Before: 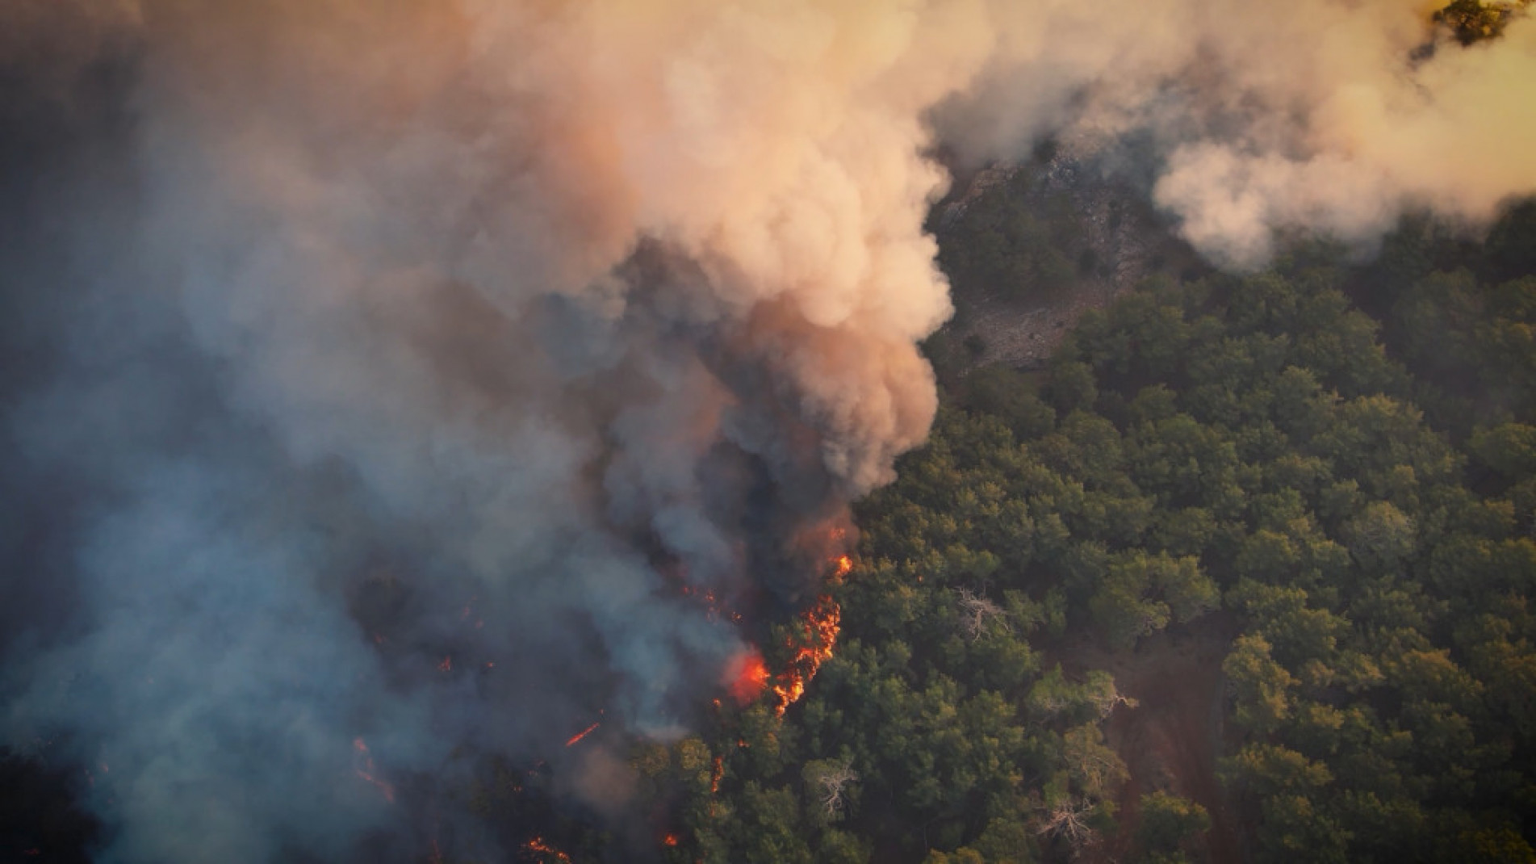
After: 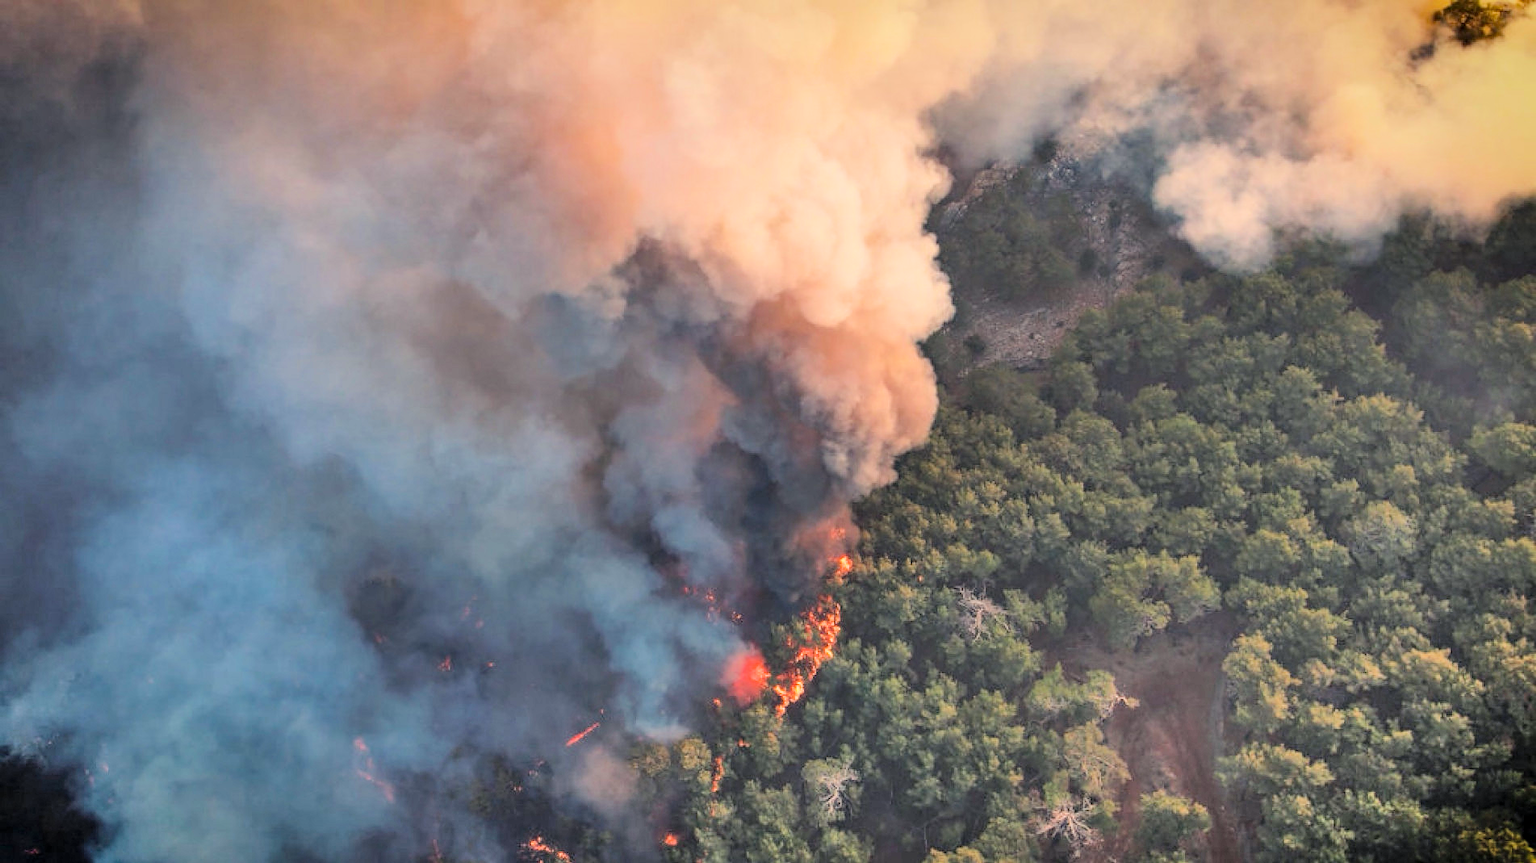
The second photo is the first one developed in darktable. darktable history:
haze removal: compatibility mode true, adaptive false
sharpen: radius 1.017
exposure: black level correction 0, exposure 1.105 EV, compensate highlight preservation false
filmic rgb: black relative exposure -7.65 EV, white relative exposure 4.56 EV, hardness 3.61, contrast 1.056, color science v6 (2022)
tone equalizer: on, module defaults
local contrast: on, module defaults
shadows and highlights: shadows 74.58, highlights -24.03, soften with gaussian
